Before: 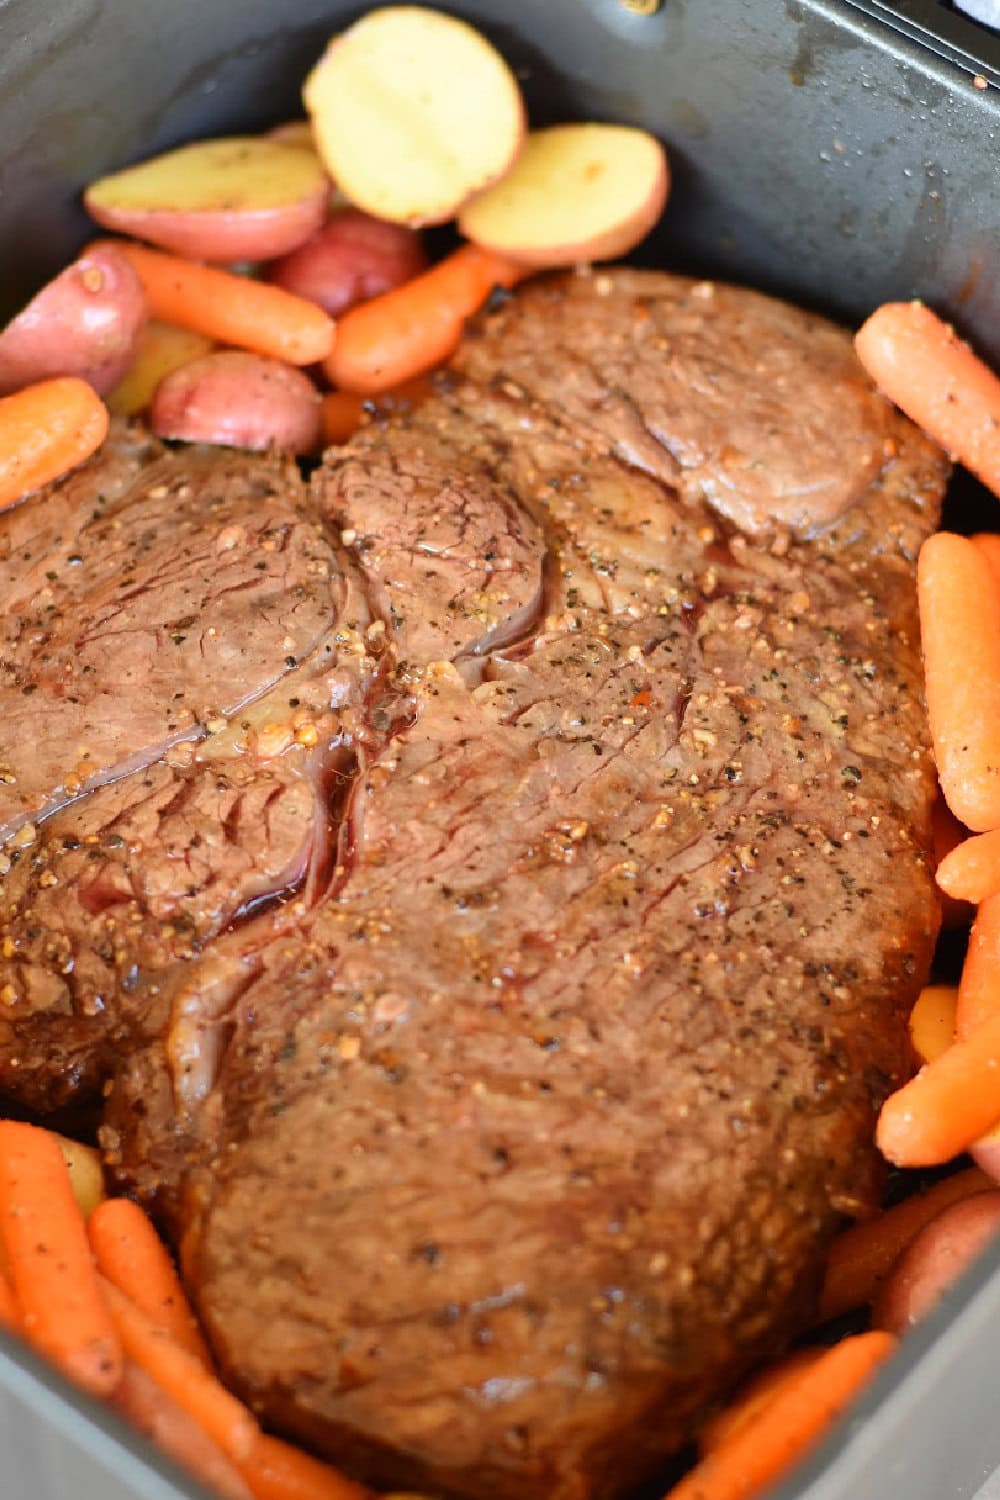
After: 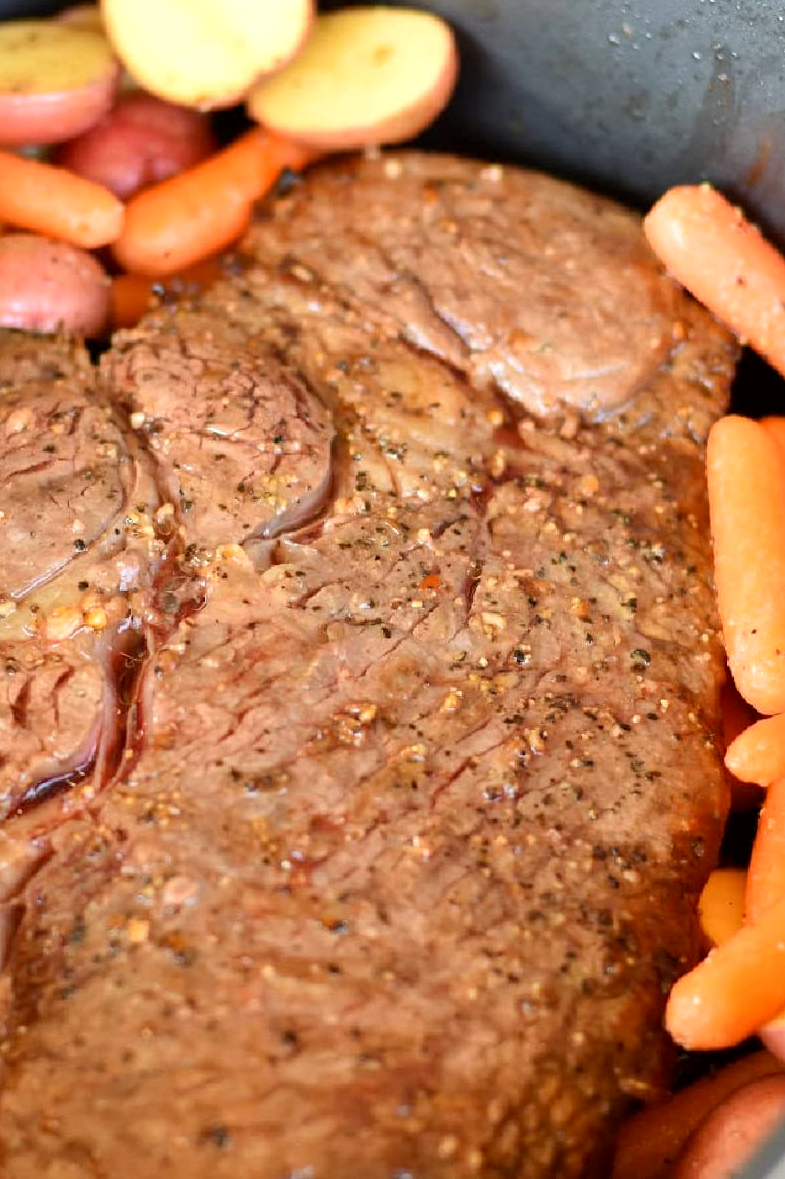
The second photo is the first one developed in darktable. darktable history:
exposure: black level correction 0.003, exposure 0.147 EV, compensate highlight preservation false
crop and rotate: left 21.142%, top 7.83%, right 0.353%, bottom 13.521%
